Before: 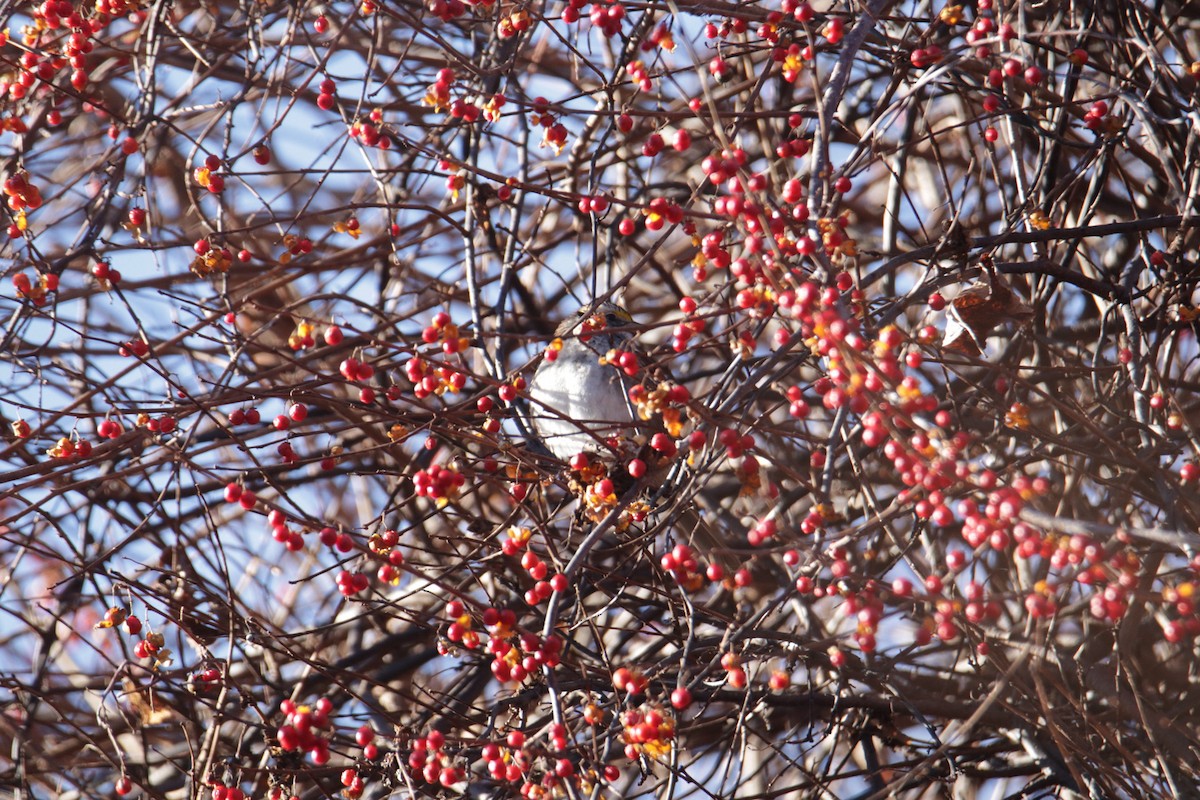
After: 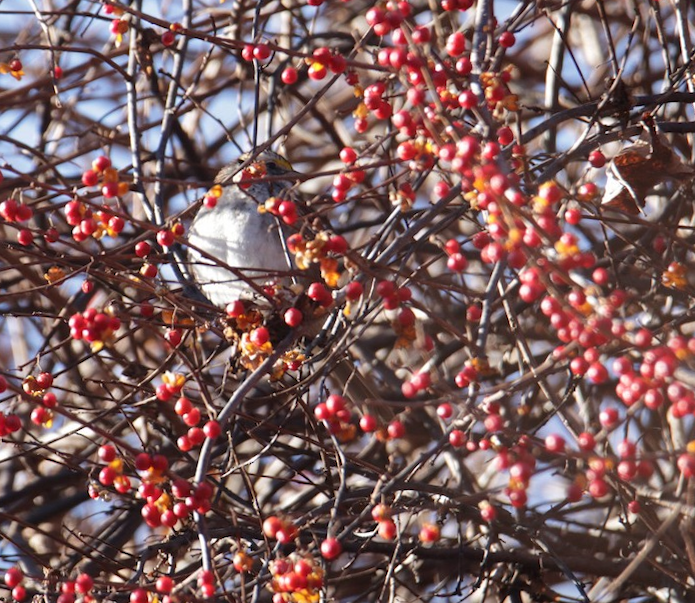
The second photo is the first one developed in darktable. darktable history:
rotate and perspective: rotation 1.57°, crop left 0.018, crop right 0.982, crop top 0.039, crop bottom 0.961
crop and rotate: left 28.256%, top 17.734%, right 12.656%, bottom 3.573%
